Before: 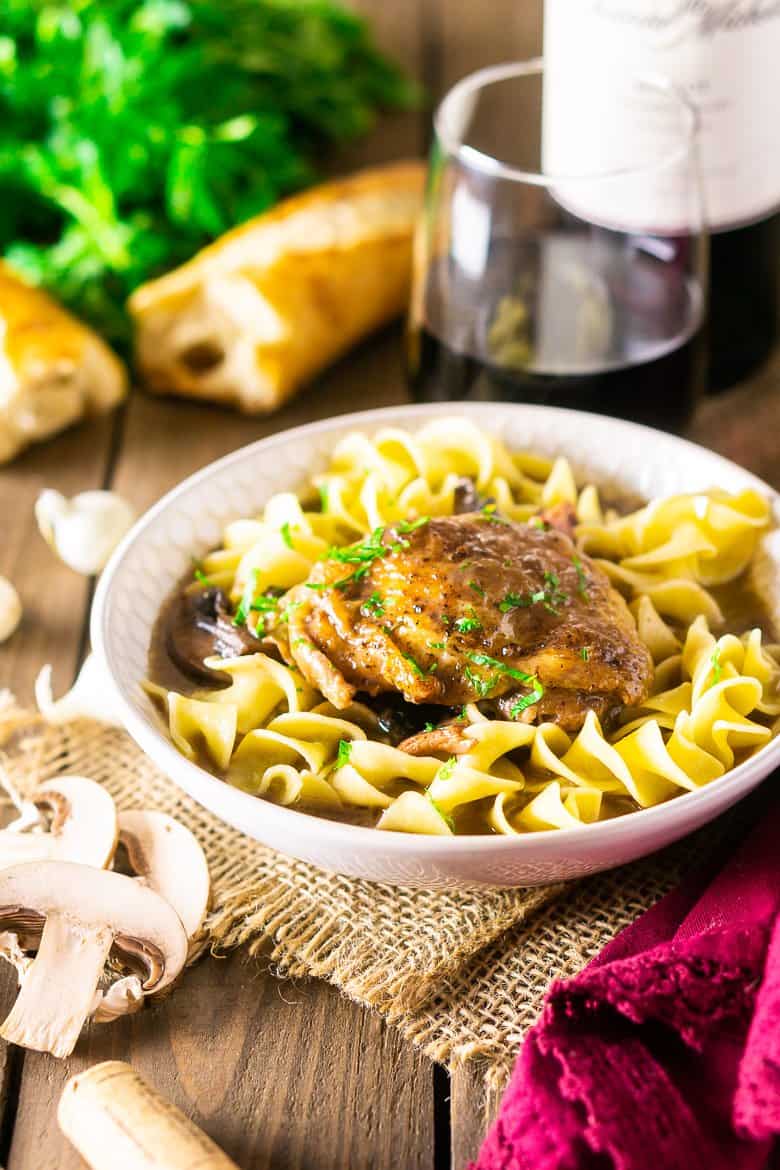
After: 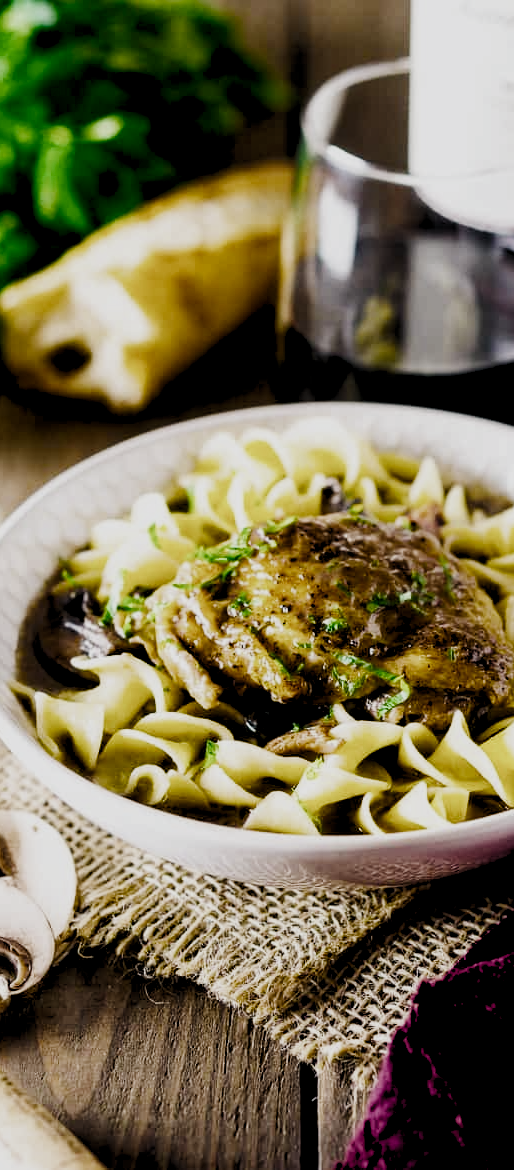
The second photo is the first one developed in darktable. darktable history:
exposure: black level correction 0, exposure 0.302 EV, compensate highlight preservation false
tone equalizer: -8 EV -0.023 EV, -7 EV 0.008 EV, -6 EV -0.006 EV, -5 EV 0.008 EV, -4 EV -0.047 EV, -3 EV -0.23 EV, -2 EV -0.667 EV, -1 EV -0.98 EV, +0 EV -0.949 EV
levels: levels [0.062, 0.494, 0.925]
crop: left 17.101%, right 16.971%
color balance rgb: shadows lift › chroma 1.005%, shadows lift › hue 216.5°, global offset › chroma 0.123%, global offset › hue 254.21°, perceptual saturation grading › global saturation 24.469%, perceptual saturation grading › highlights -23.494%, perceptual saturation grading › mid-tones 24.026%, perceptual saturation grading › shadows 40.946%
filmic rgb: black relative exposure -5.08 EV, white relative exposure 3.98 EV, hardness 2.89, contrast 1.41, highlights saturation mix -28.83%, preserve chrominance no, color science v4 (2020)
